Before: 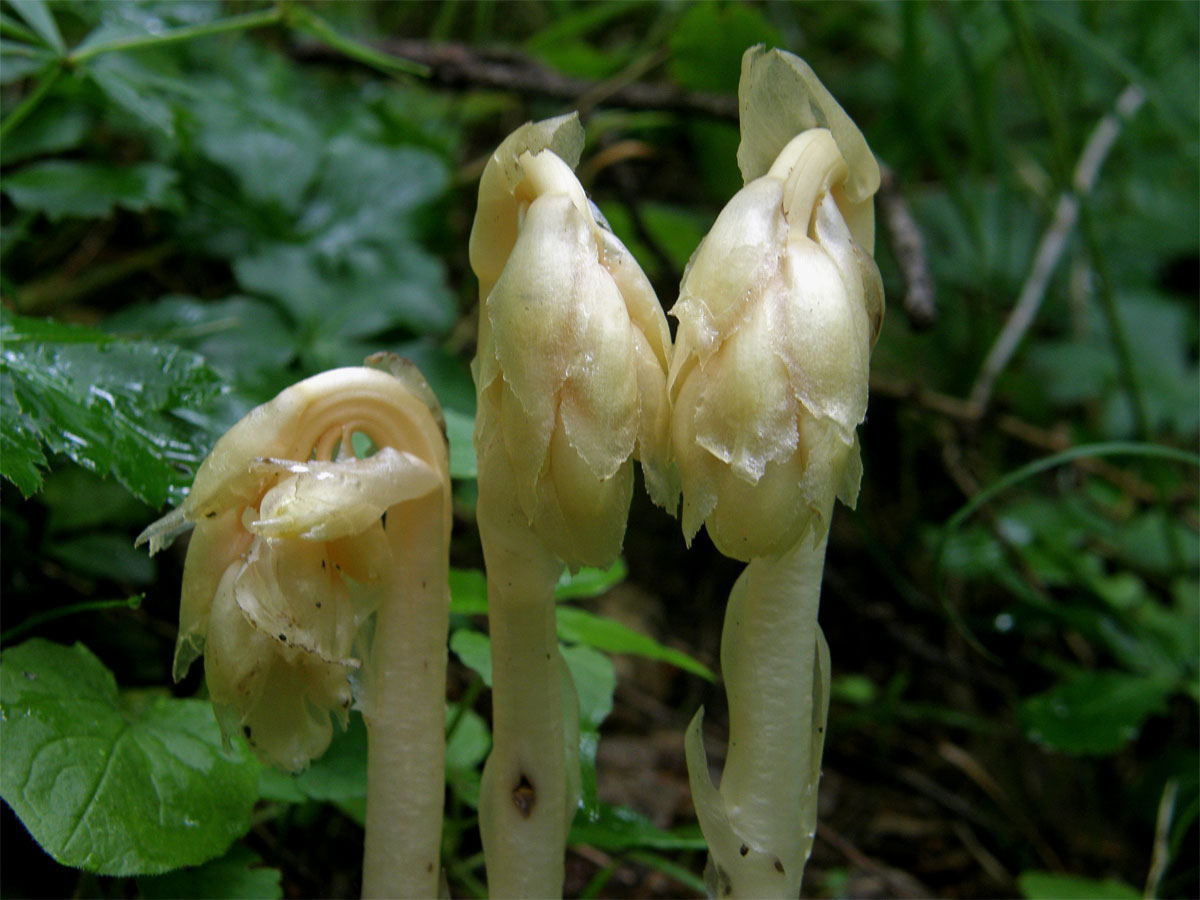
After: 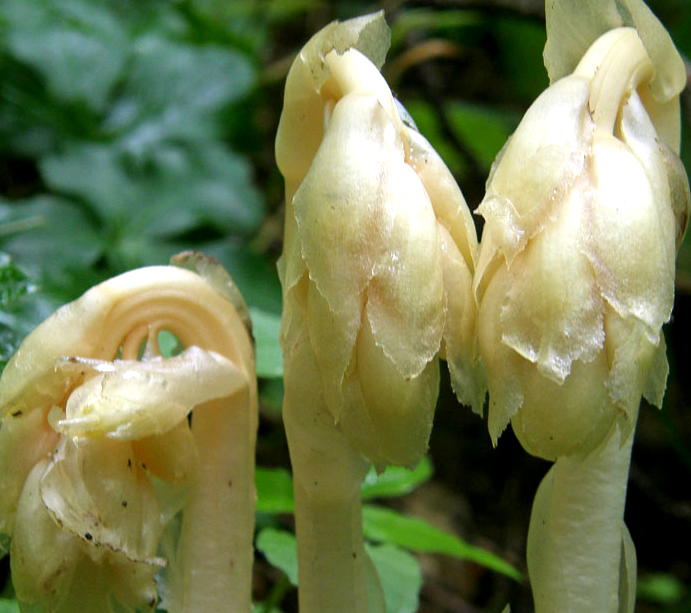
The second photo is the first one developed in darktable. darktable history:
exposure: black level correction 0.001, exposure 0.499 EV, compensate highlight preservation false
crop: left 16.22%, top 11.322%, right 26.113%, bottom 20.469%
contrast brightness saturation: contrast 0.1, brightness 0.011, saturation 0.016
